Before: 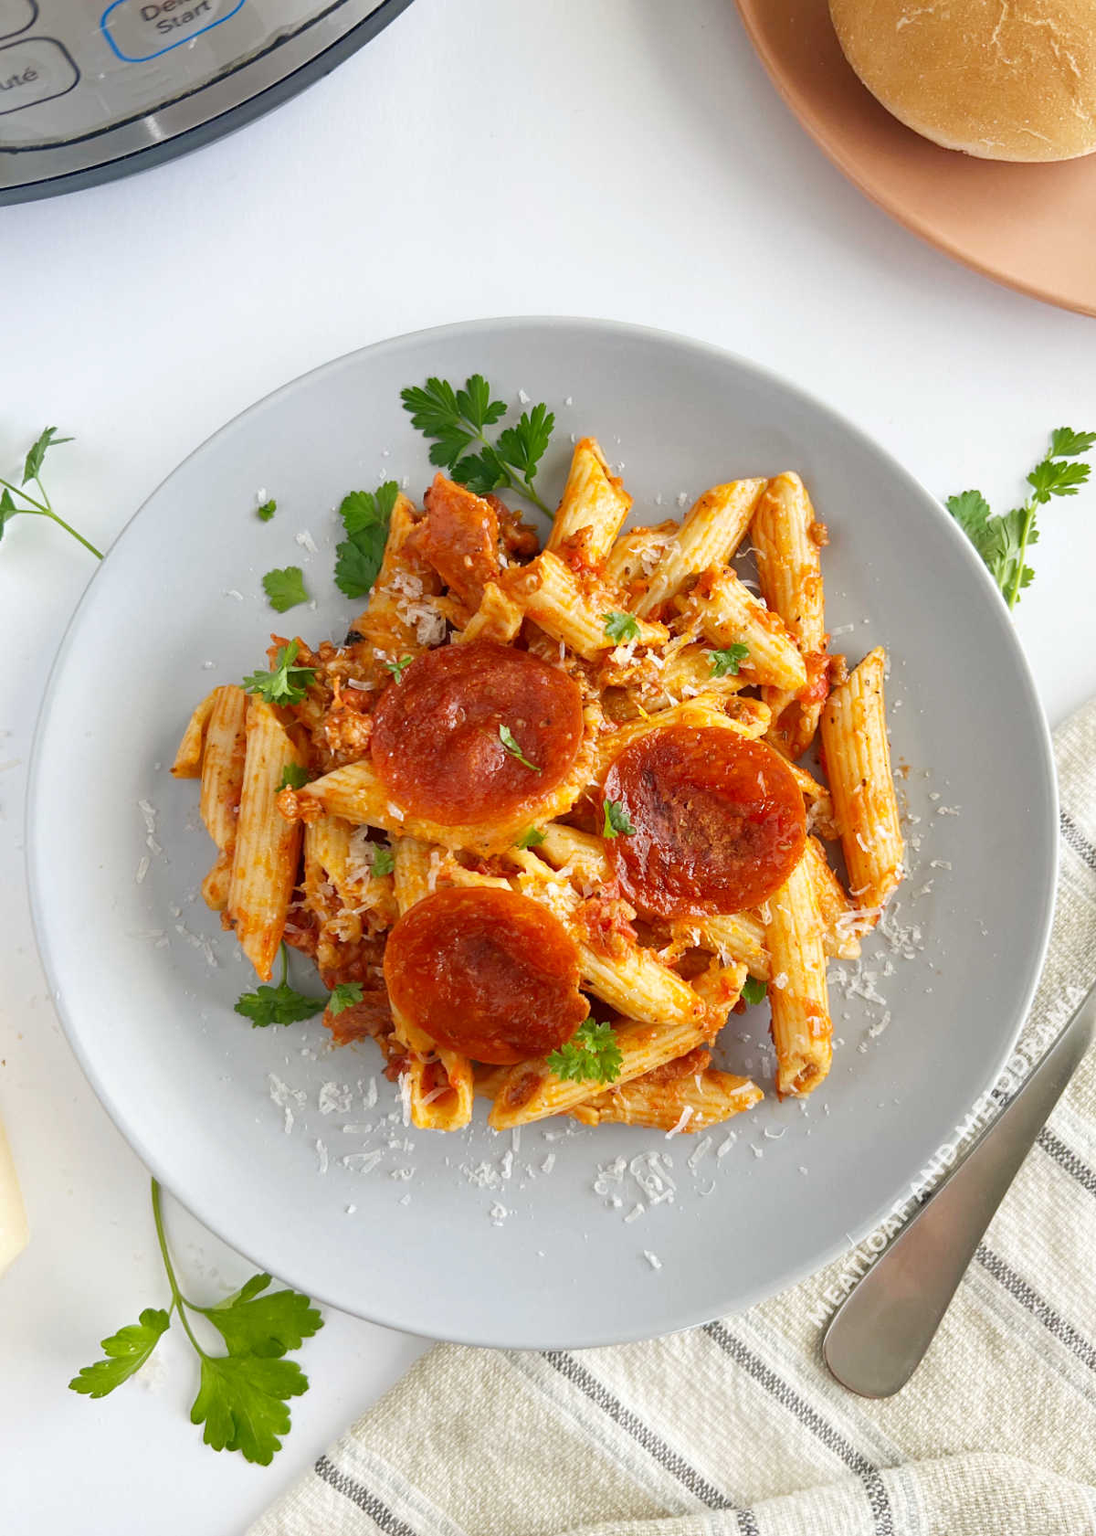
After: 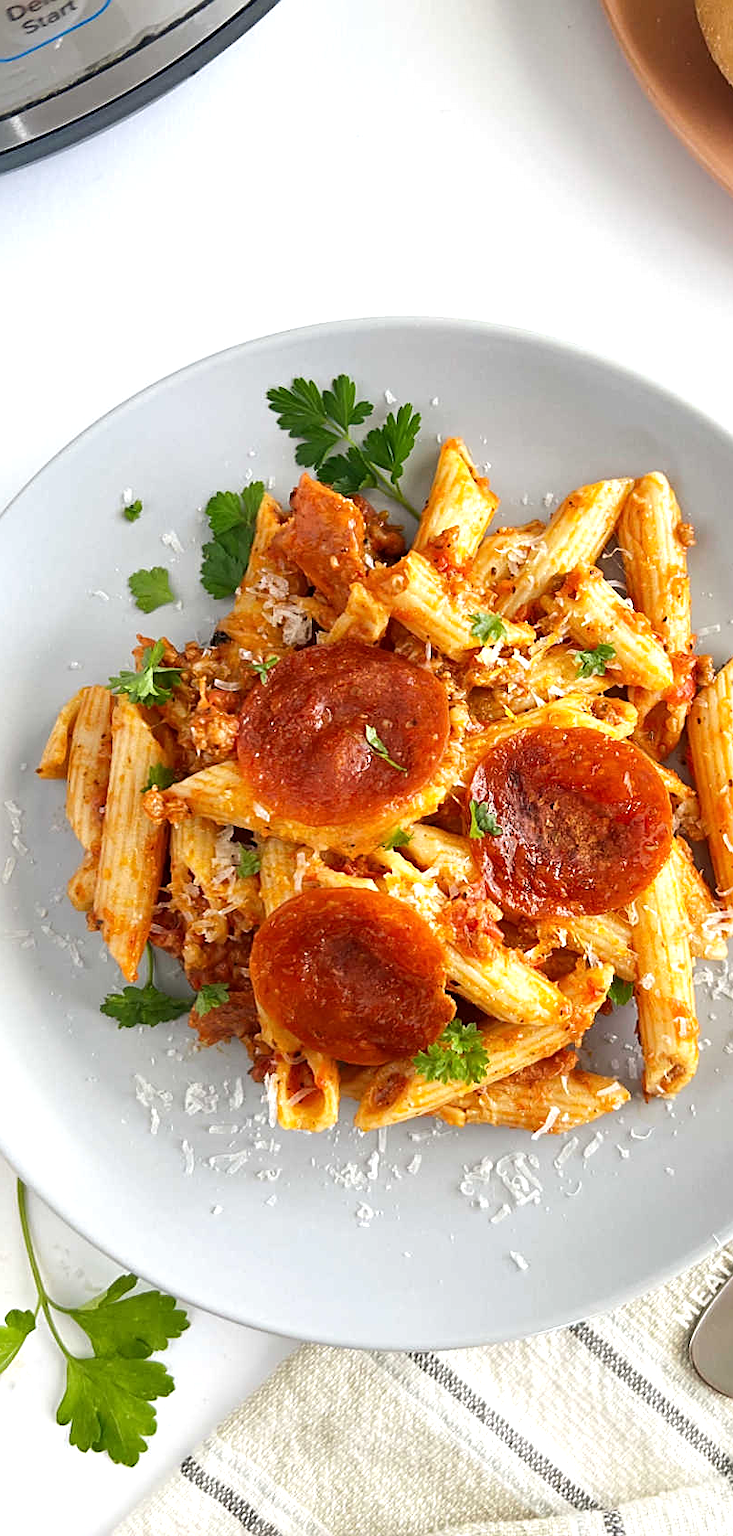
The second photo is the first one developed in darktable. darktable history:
sharpen: on, module defaults
crop and rotate: left 12.289%, right 20.811%
tone equalizer: -8 EV -0.383 EV, -7 EV -0.377 EV, -6 EV -0.327 EV, -5 EV -0.214 EV, -3 EV 0.203 EV, -2 EV 0.306 EV, -1 EV 0.408 EV, +0 EV 0.422 EV, edges refinement/feathering 500, mask exposure compensation -1.57 EV, preserve details no
